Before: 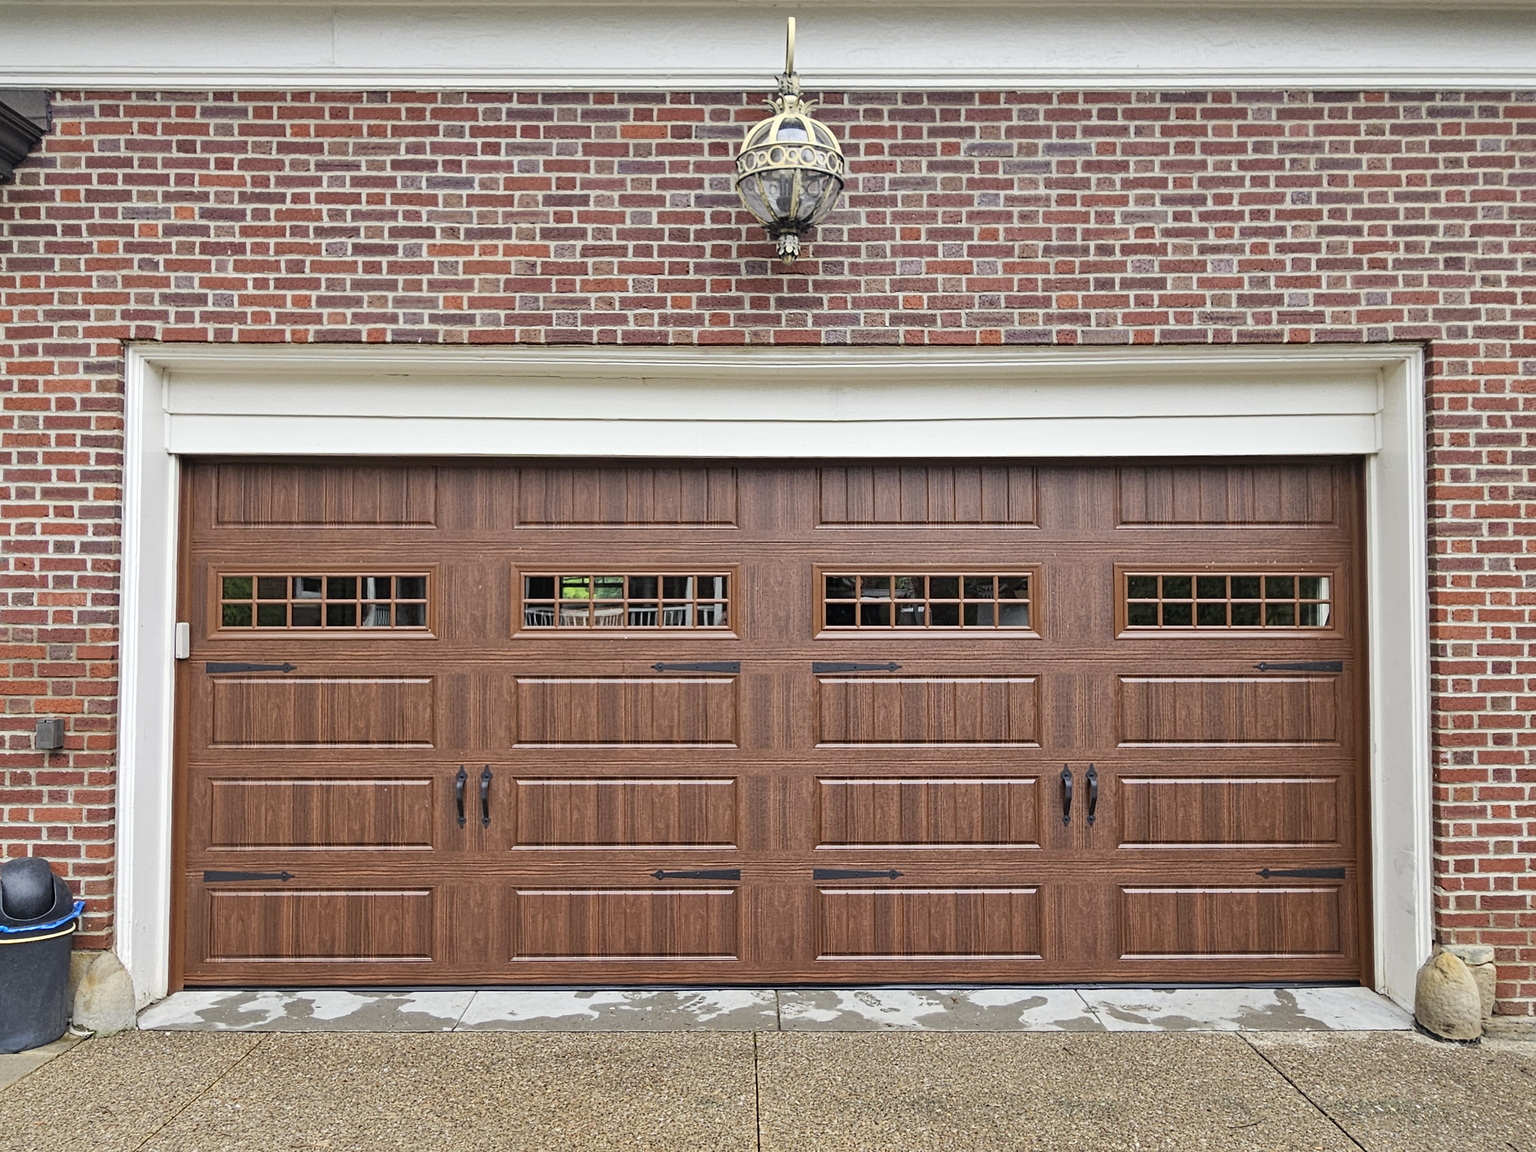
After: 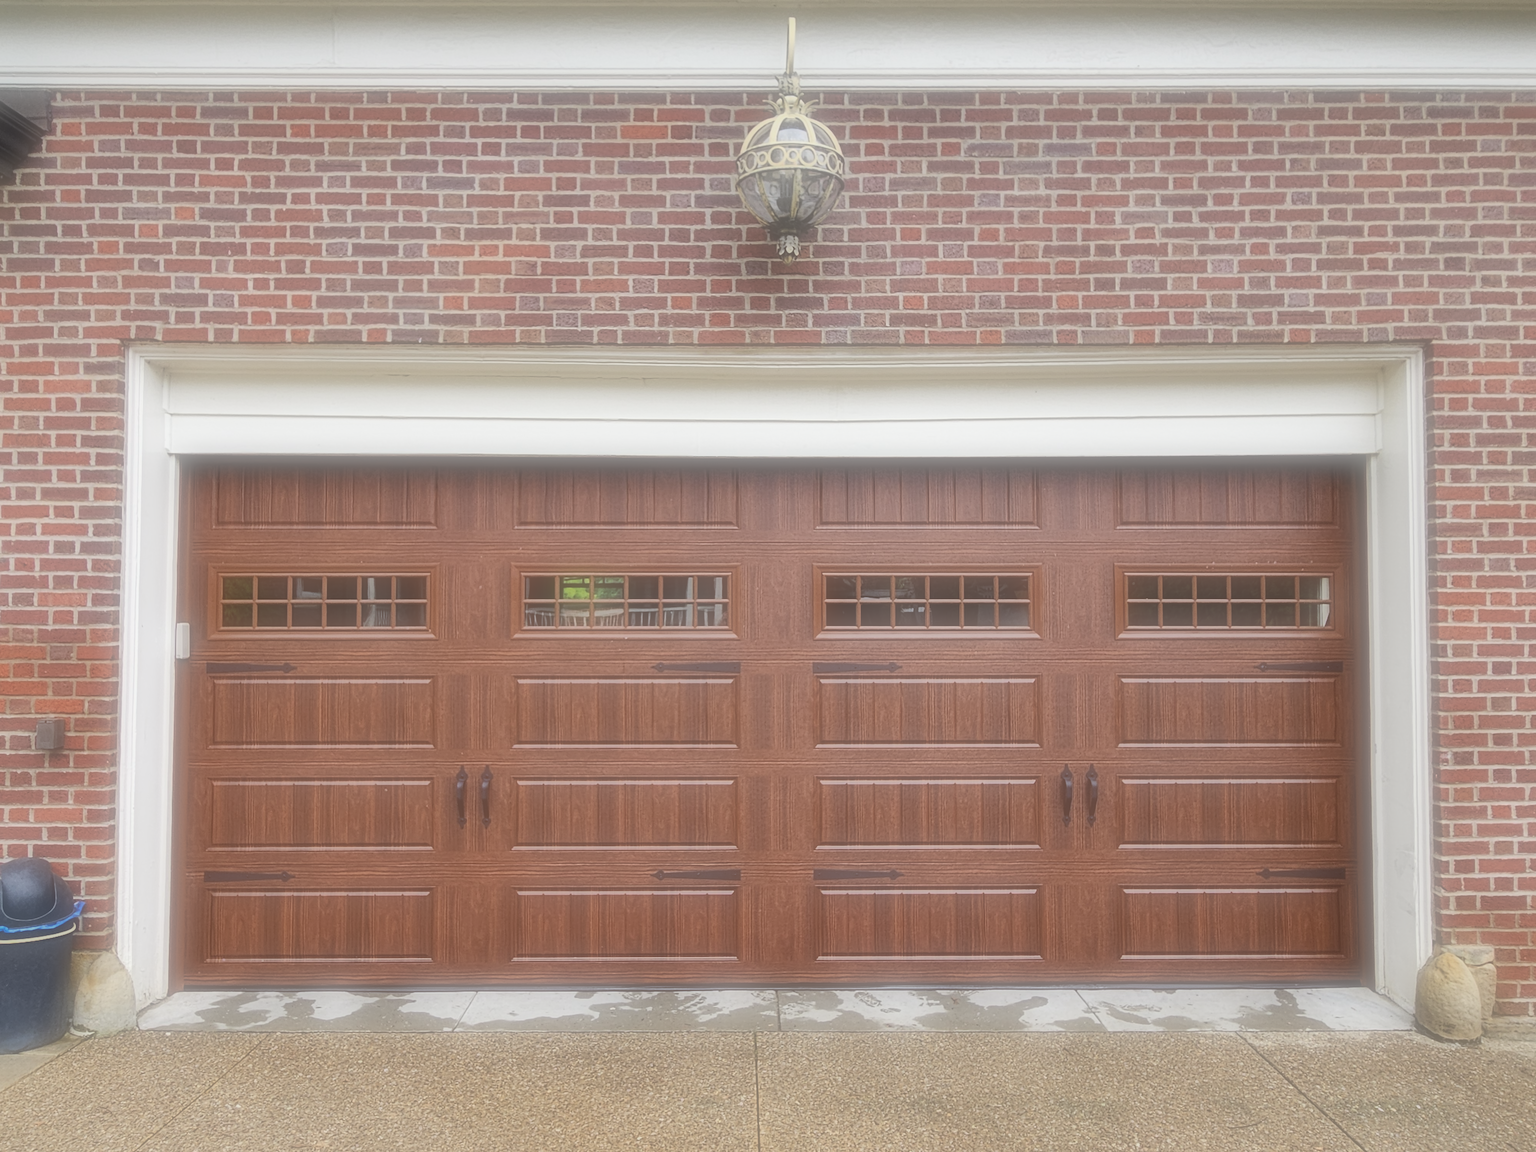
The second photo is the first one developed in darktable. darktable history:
rotate and perspective: automatic cropping off
soften: on, module defaults
